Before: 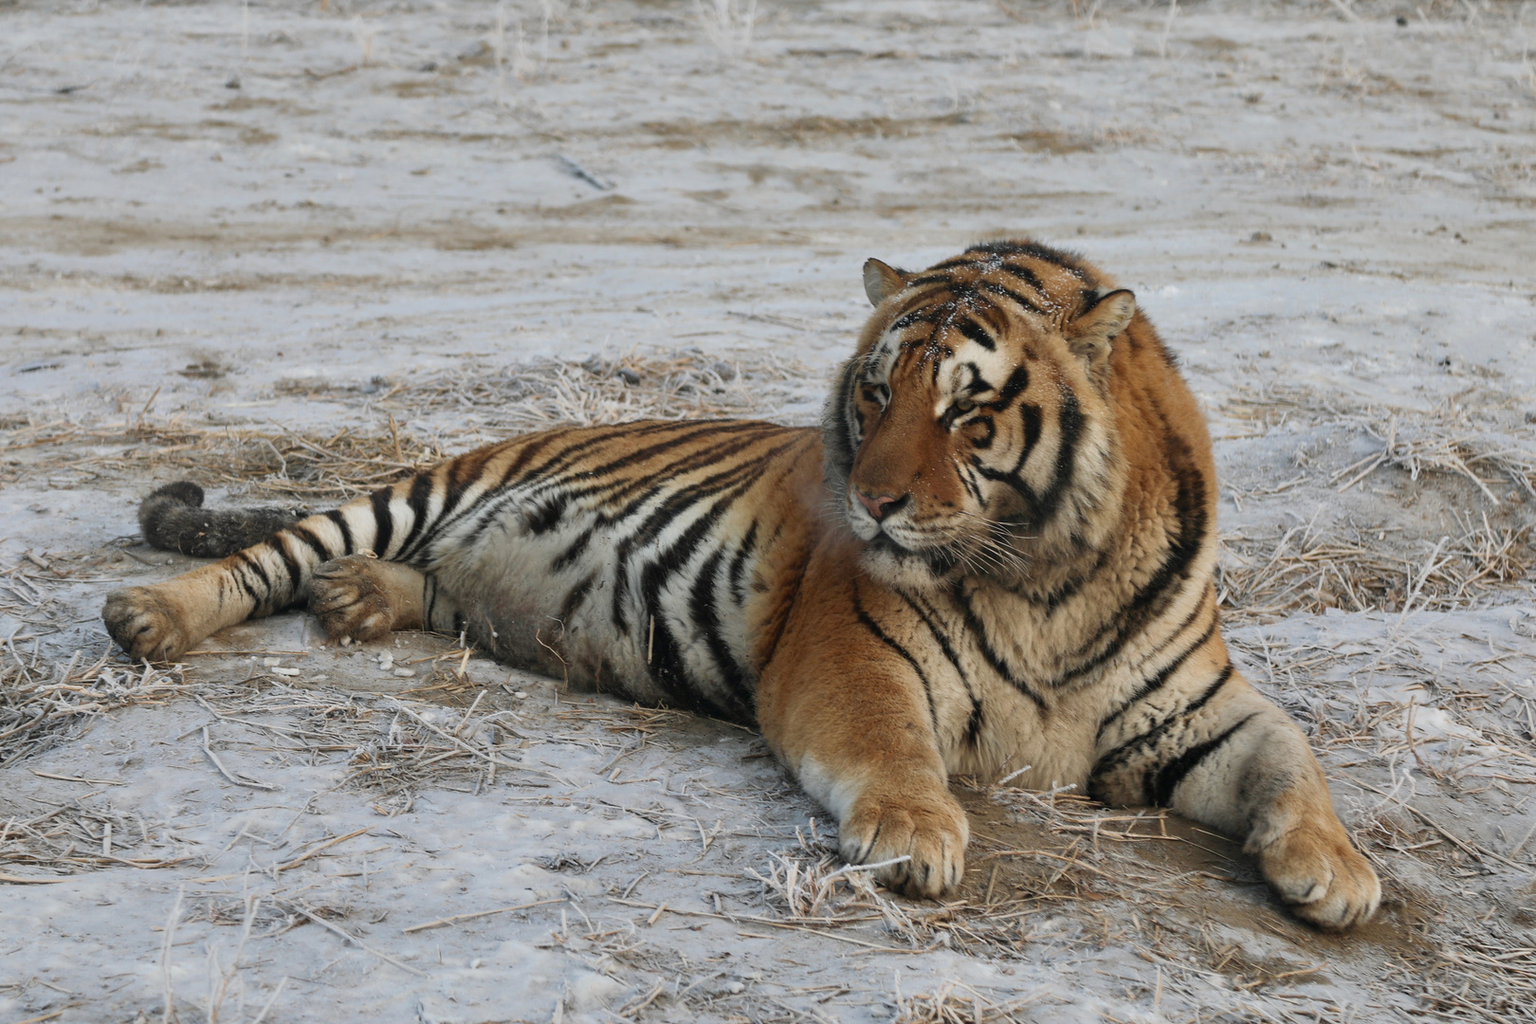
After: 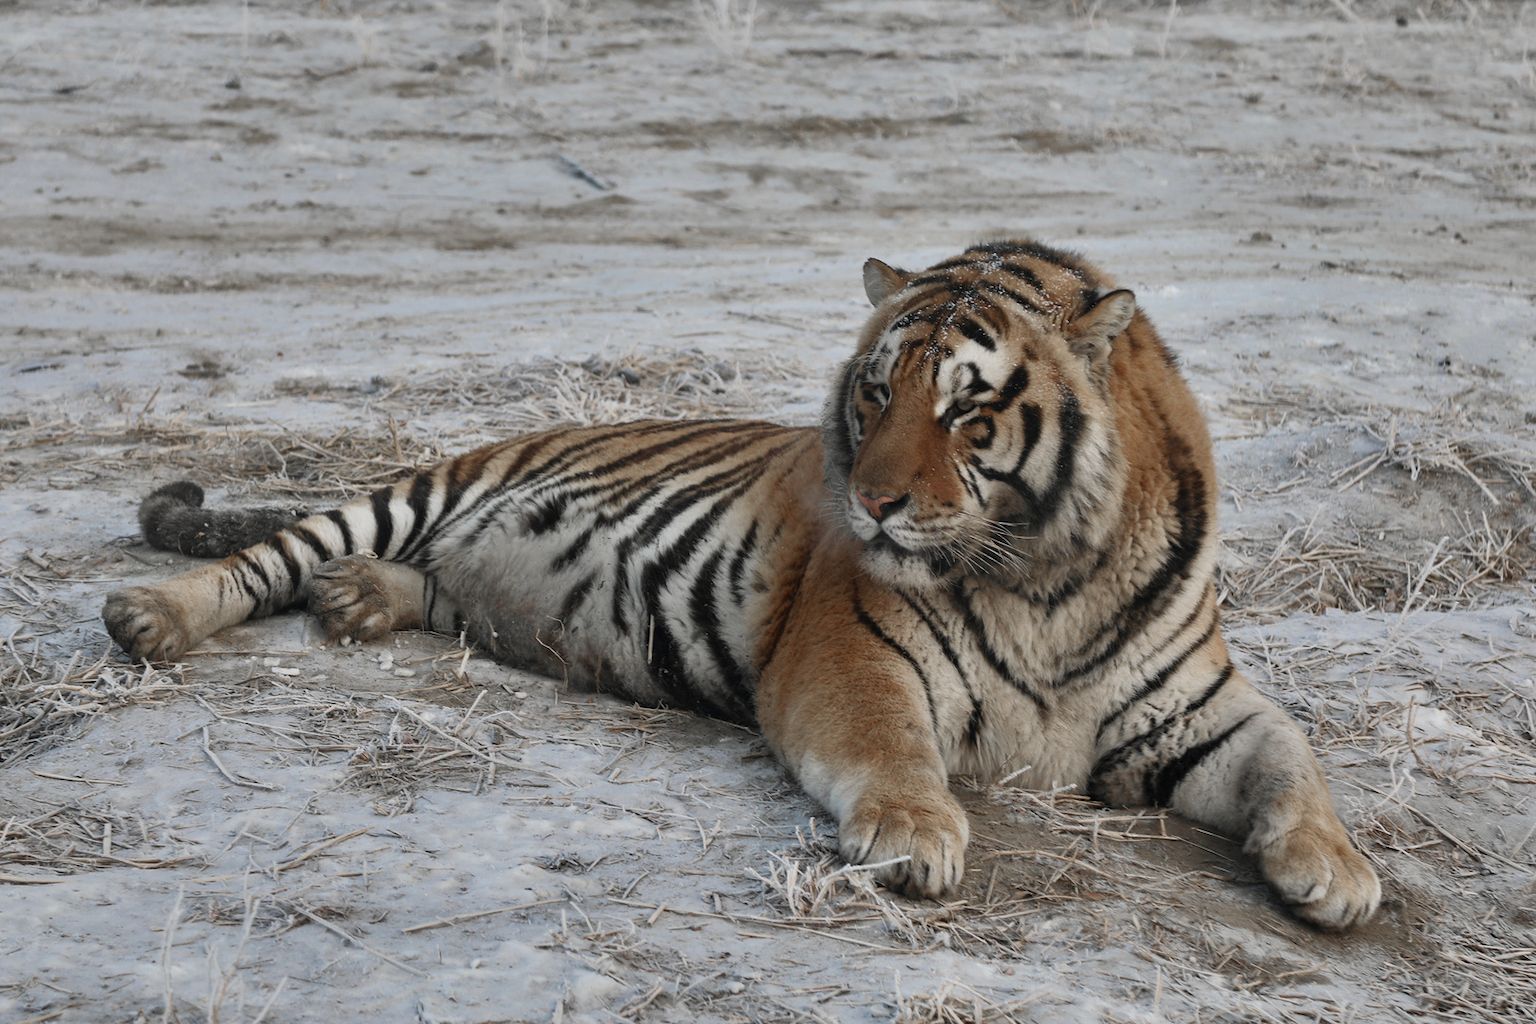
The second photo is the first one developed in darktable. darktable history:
color zones: curves: ch1 [(0, 0.708) (0.088, 0.648) (0.245, 0.187) (0.429, 0.326) (0.571, 0.498) (0.714, 0.5) (0.857, 0.5) (1, 0.708)]
shadows and highlights: radius 118.69, shadows 42.21, highlights -61.56, soften with gaussian
